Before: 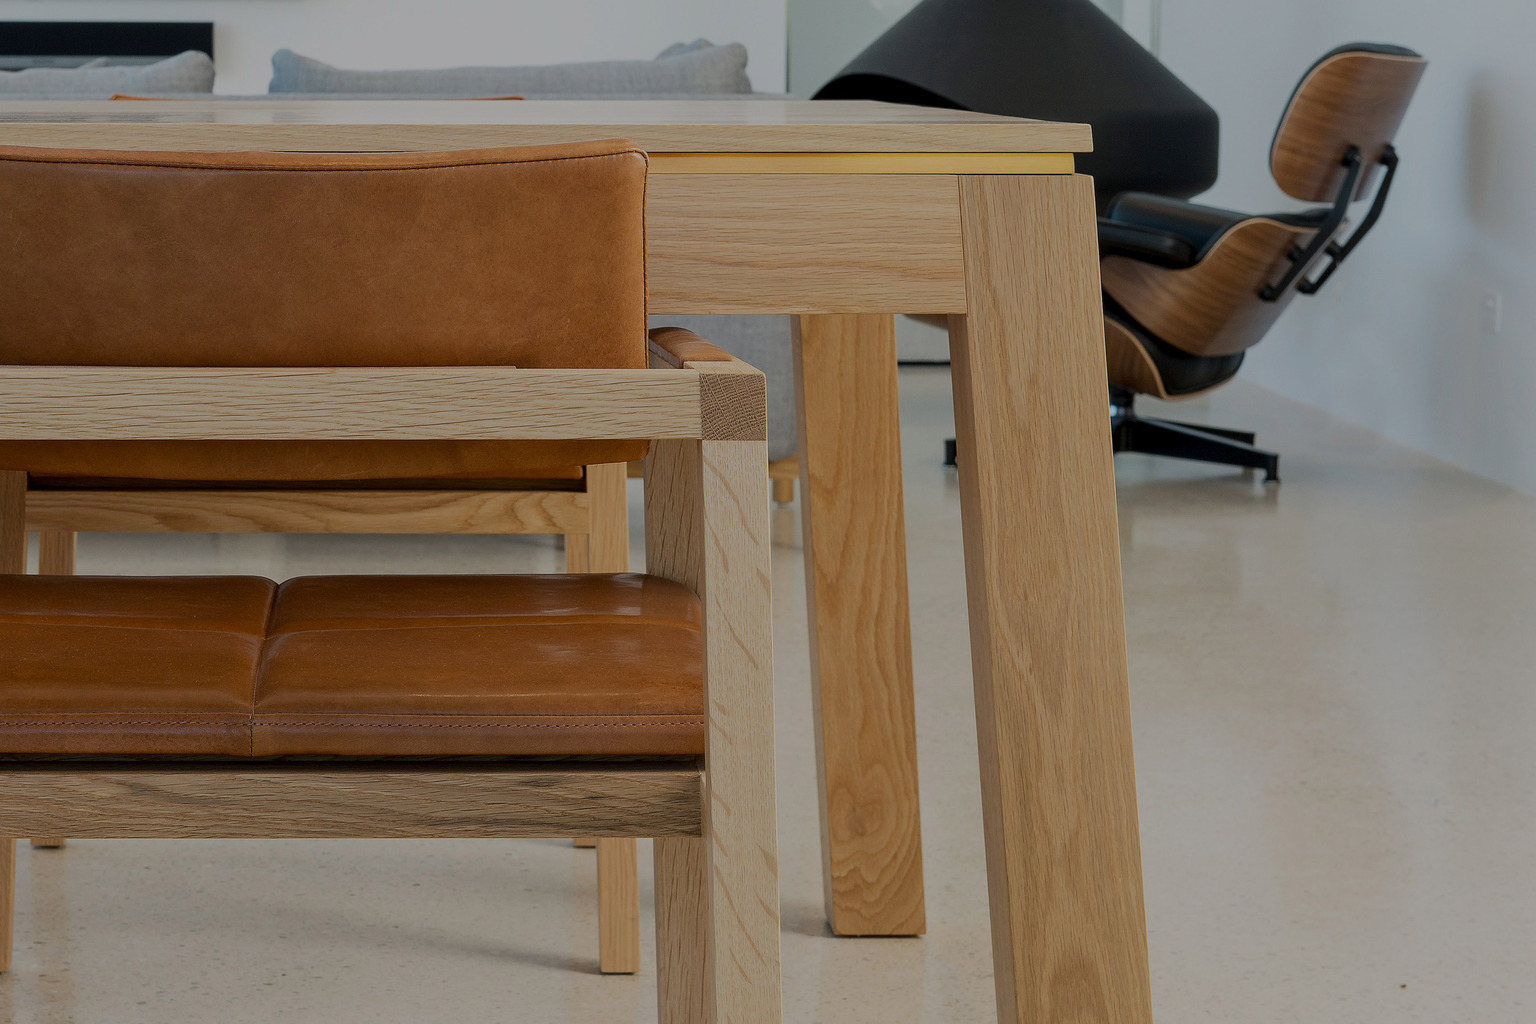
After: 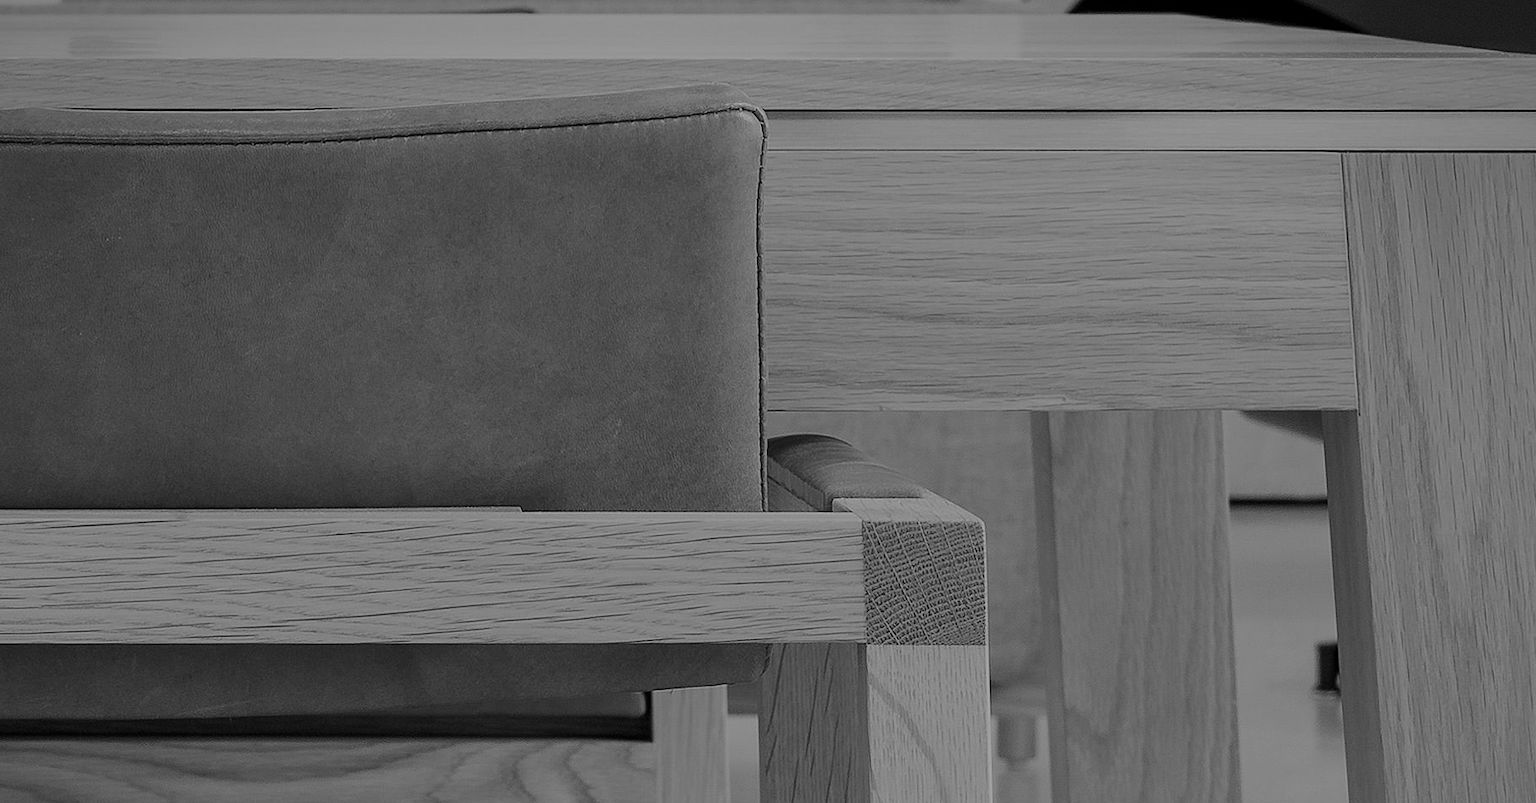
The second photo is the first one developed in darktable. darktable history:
vignetting: fall-off start 97.52%, fall-off radius 100%, brightness -0.574, saturation 0, center (-0.027, 0.404), width/height ratio 1.368, unbound false
crop: left 15.306%, top 9.065%, right 30.789%, bottom 48.638%
monochrome: a -71.75, b 75.82
